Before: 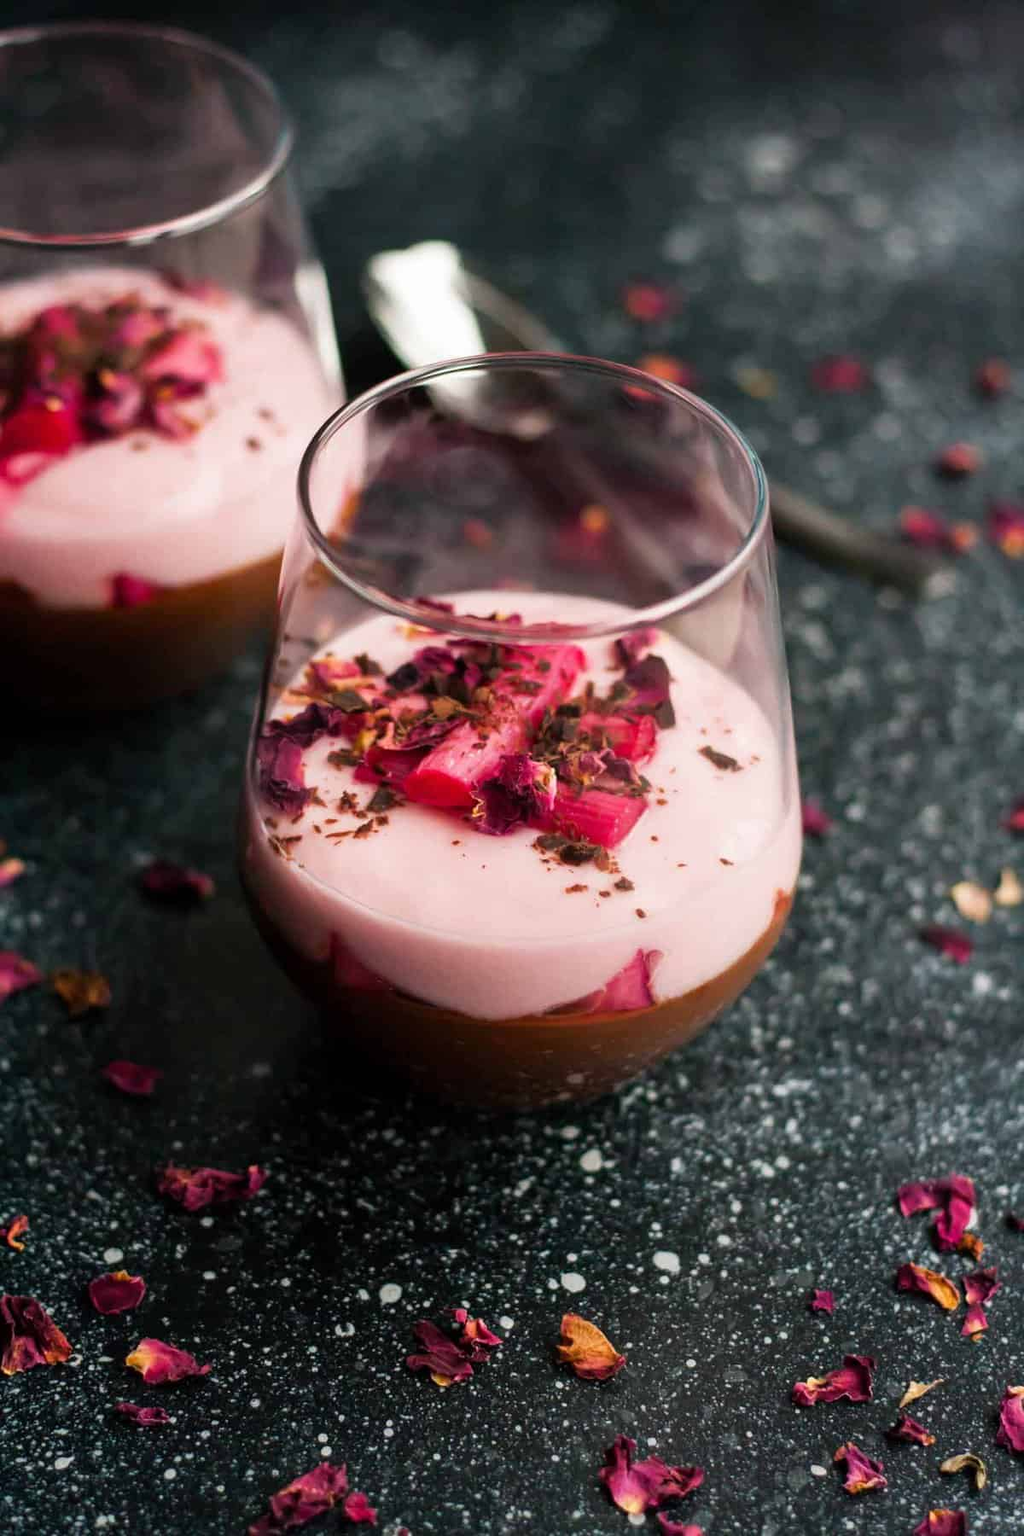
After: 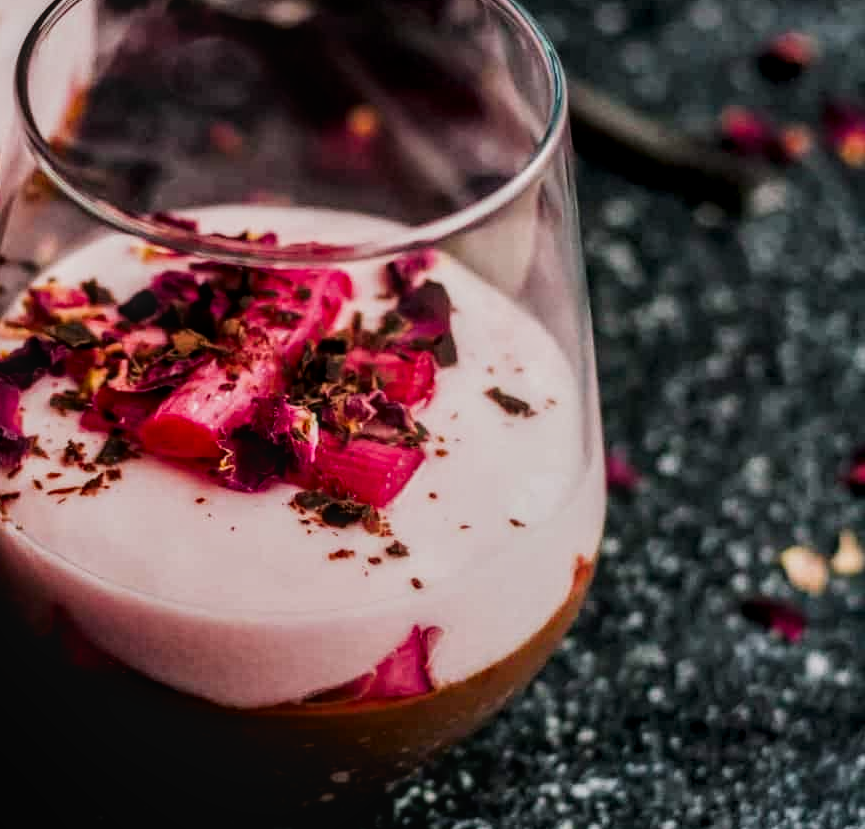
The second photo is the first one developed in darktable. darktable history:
contrast brightness saturation: contrast 0.067, brightness -0.142, saturation 0.11
local contrast: highlights 2%, shadows 6%, detail 133%
crop and rotate: left 27.864%, top 27.083%, bottom 26.839%
filmic rgb: black relative exposure -5.11 EV, white relative exposure 3.51 EV, hardness 3.18, contrast 1.3, highlights saturation mix -49.99%
